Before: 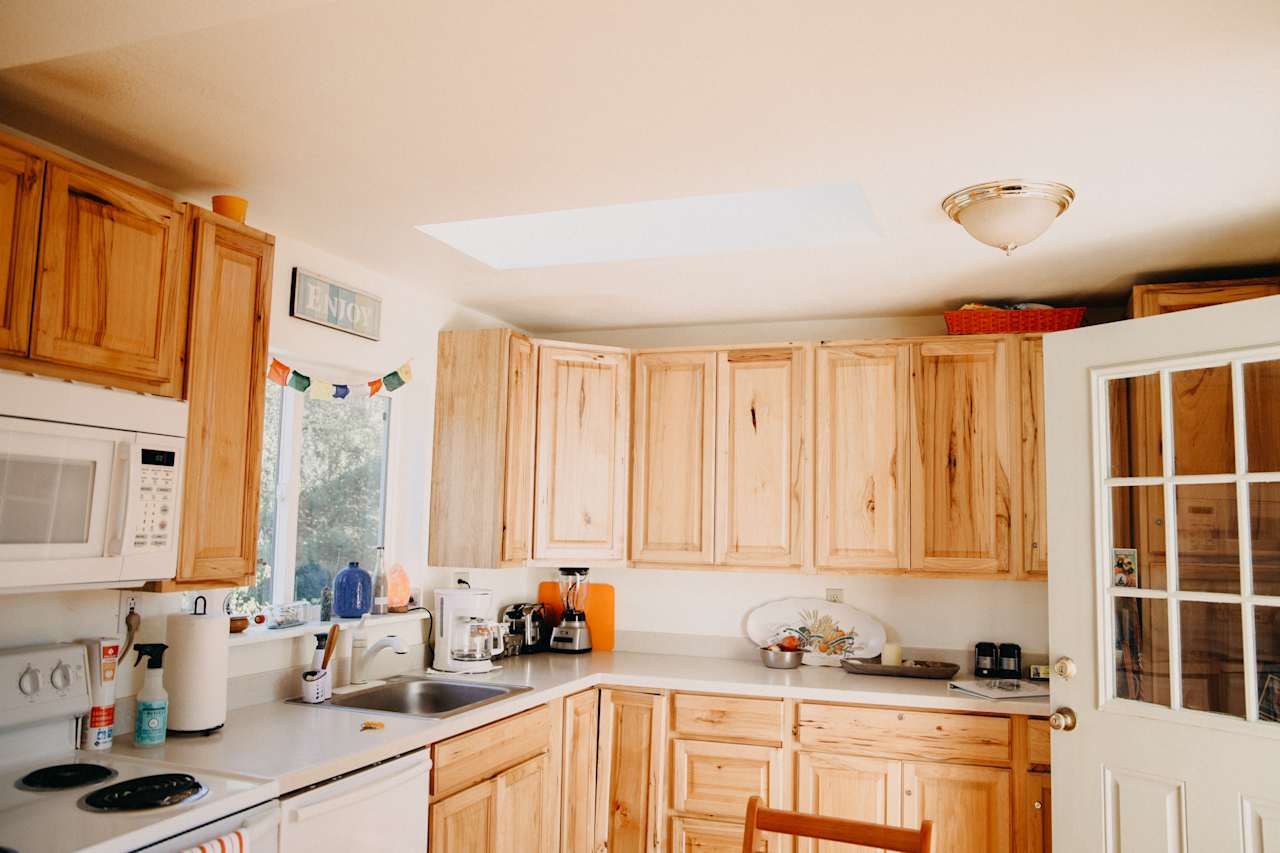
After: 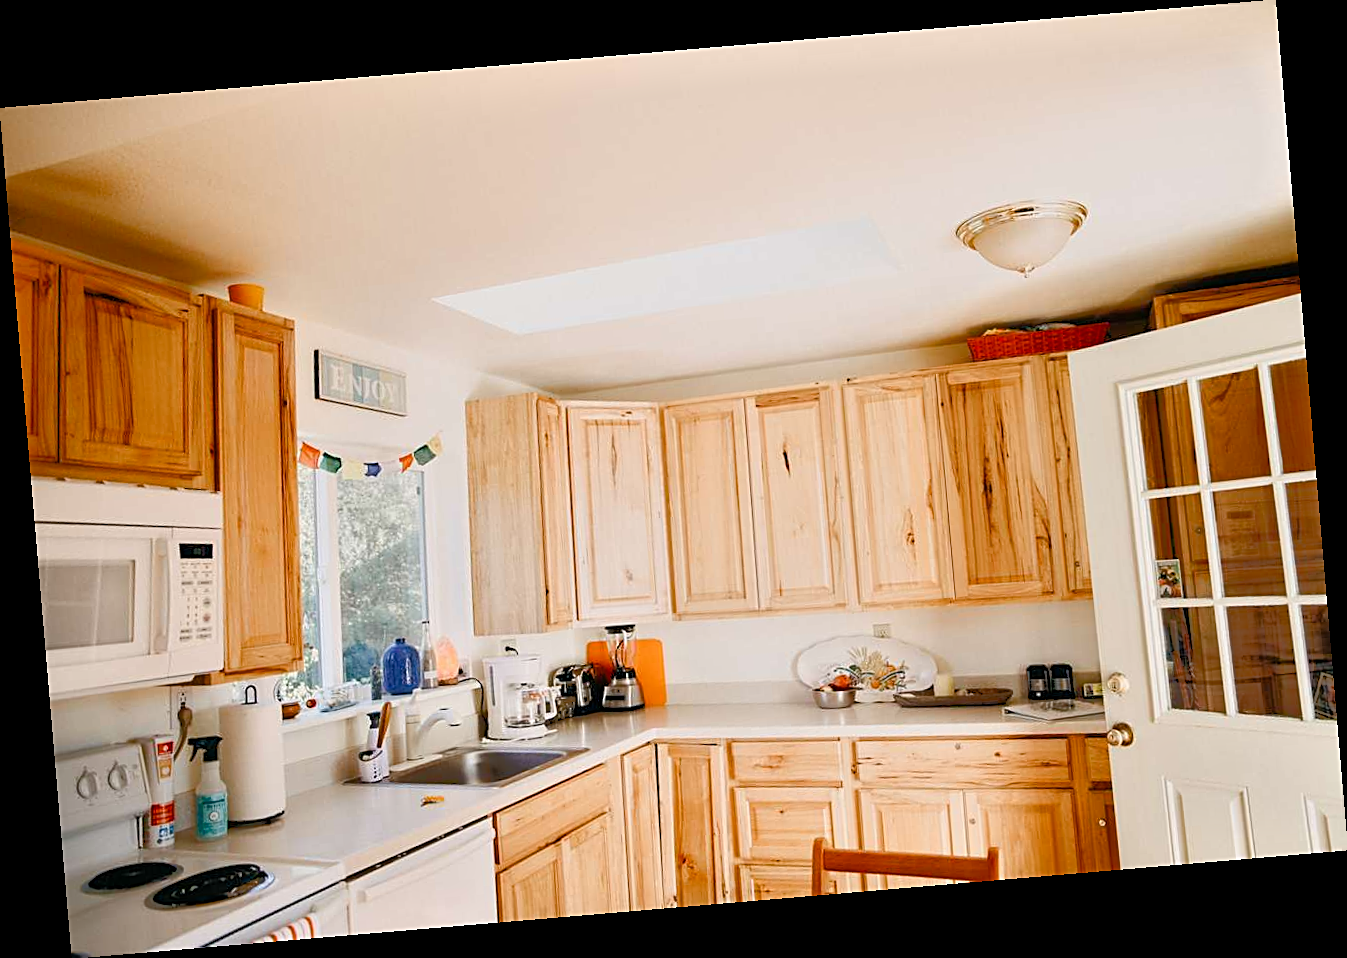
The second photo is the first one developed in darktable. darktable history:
rotate and perspective: rotation -4.86°, automatic cropping off
tone equalizer: -8 EV -0.528 EV, -7 EV -0.319 EV, -6 EV -0.083 EV, -5 EV 0.413 EV, -4 EV 0.985 EV, -3 EV 0.791 EV, -2 EV -0.01 EV, -1 EV 0.14 EV, +0 EV -0.012 EV, smoothing 1
color balance rgb: perceptual saturation grading › global saturation 20%, perceptual saturation grading › highlights -25%, perceptual saturation grading › shadows 25%
sharpen: on, module defaults
